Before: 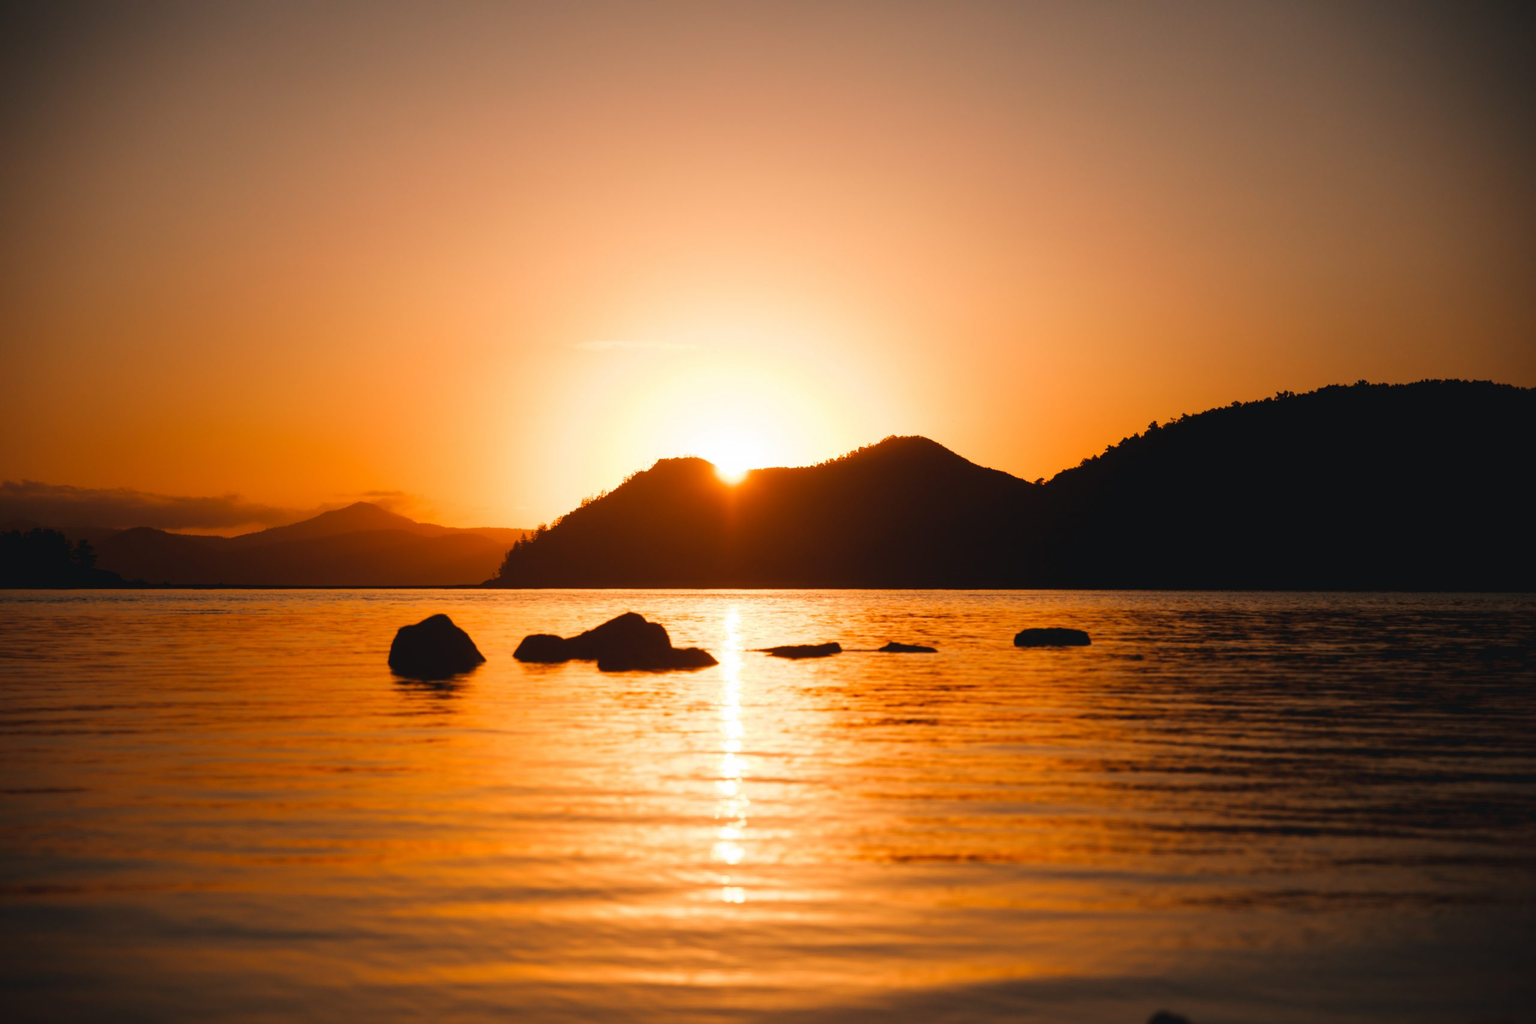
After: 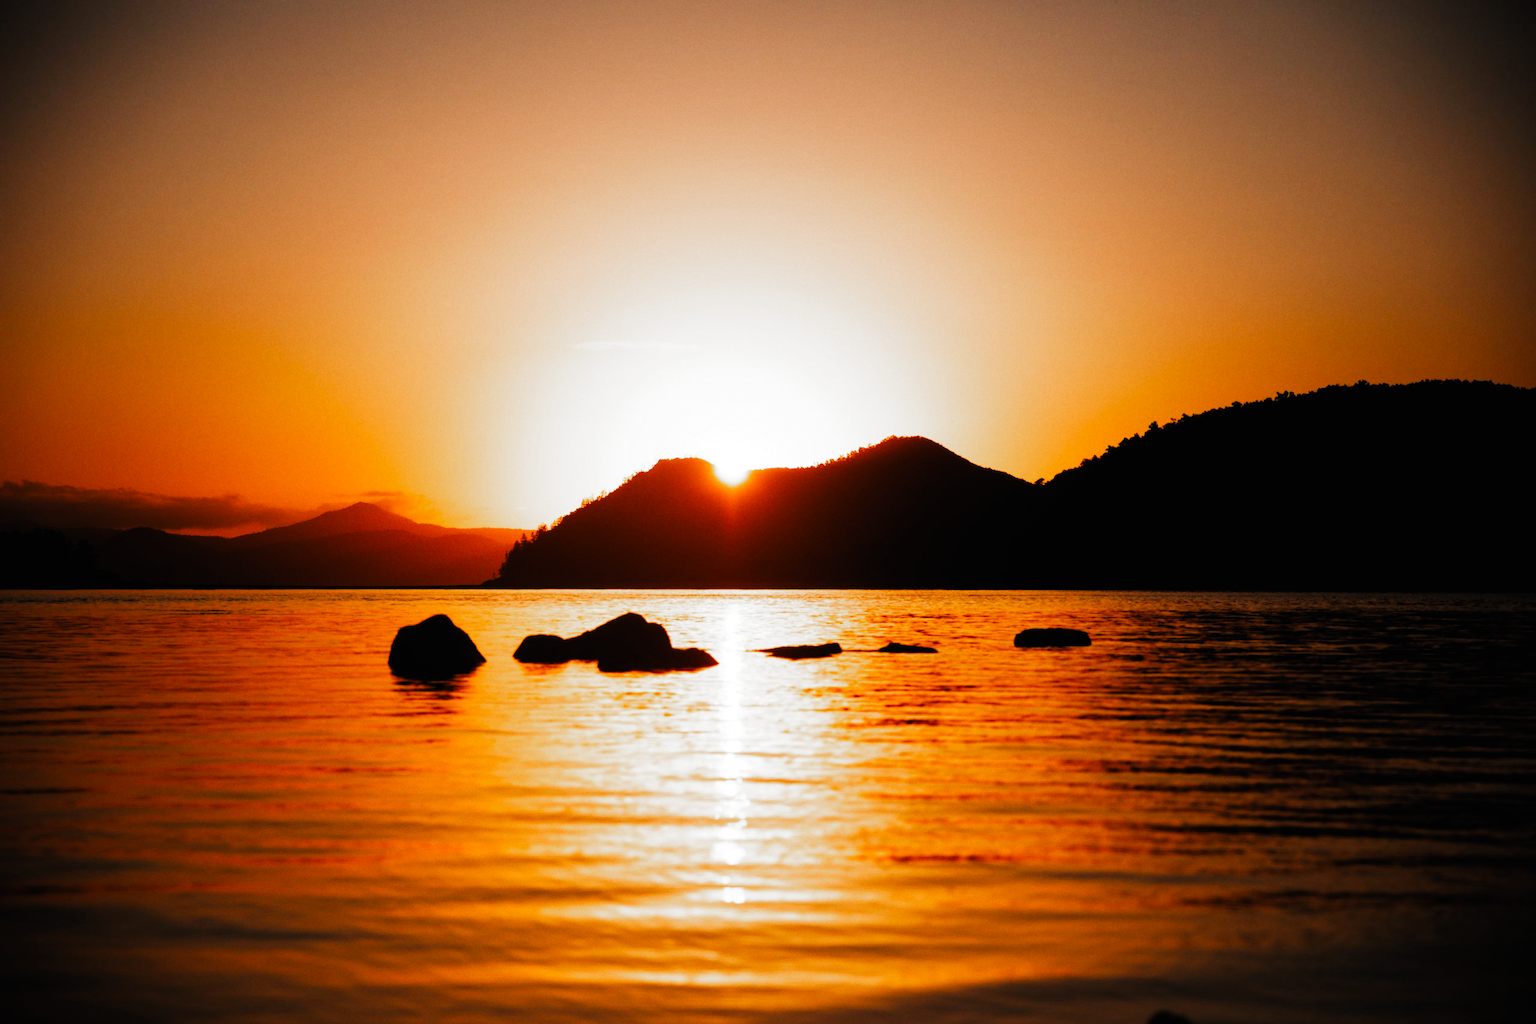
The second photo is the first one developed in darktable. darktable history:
grain: coarseness 14.57 ISO, strength 8.8%
filmic rgb: black relative exposure -6.43 EV, white relative exposure 2.43 EV, threshold 3 EV, hardness 5.27, latitude 0.1%, contrast 1.425, highlights saturation mix 2%, preserve chrominance no, color science v5 (2021), contrast in shadows safe, contrast in highlights safe, enable highlight reconstruction true
